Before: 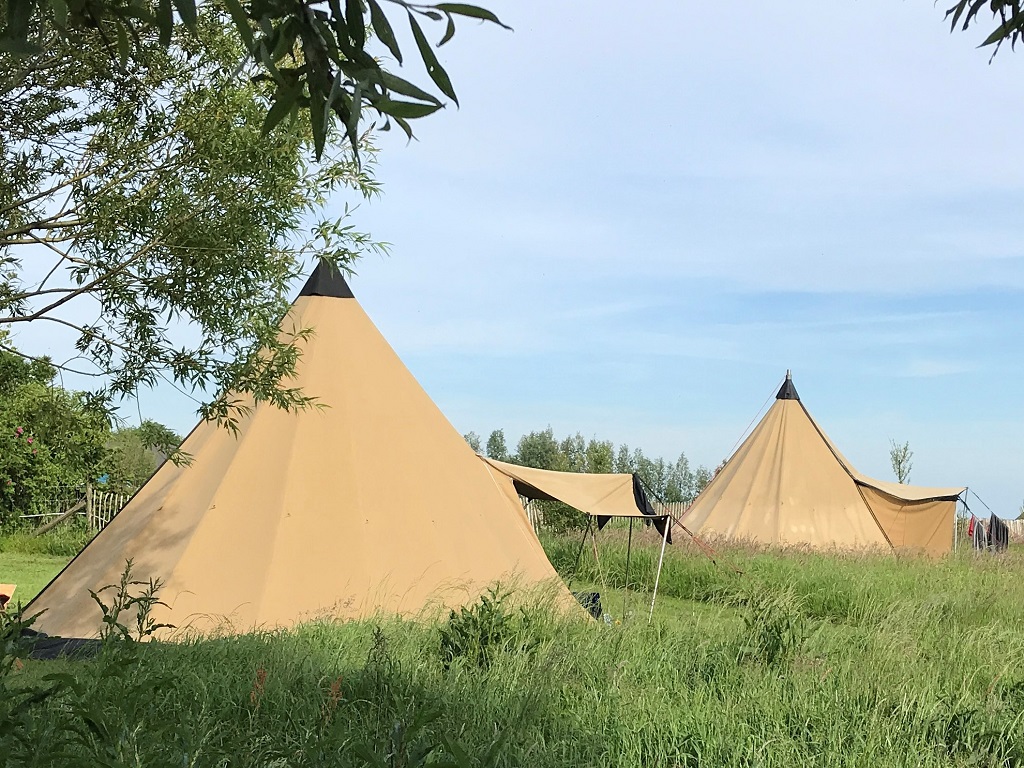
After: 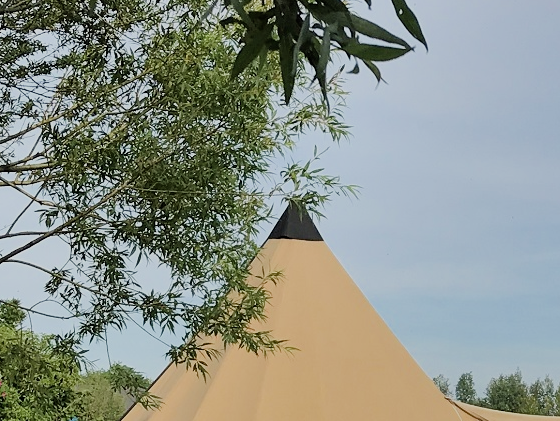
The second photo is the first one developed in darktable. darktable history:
filmic rgb: black relative exposure -7.65 EV, white relative exposure 4.56 EV, hardness 3.61
shadows and highlights: soften with gaussian
crop and rotate: left 3.047%, top 7.509%, right 42.236%, bottom 37.598%
